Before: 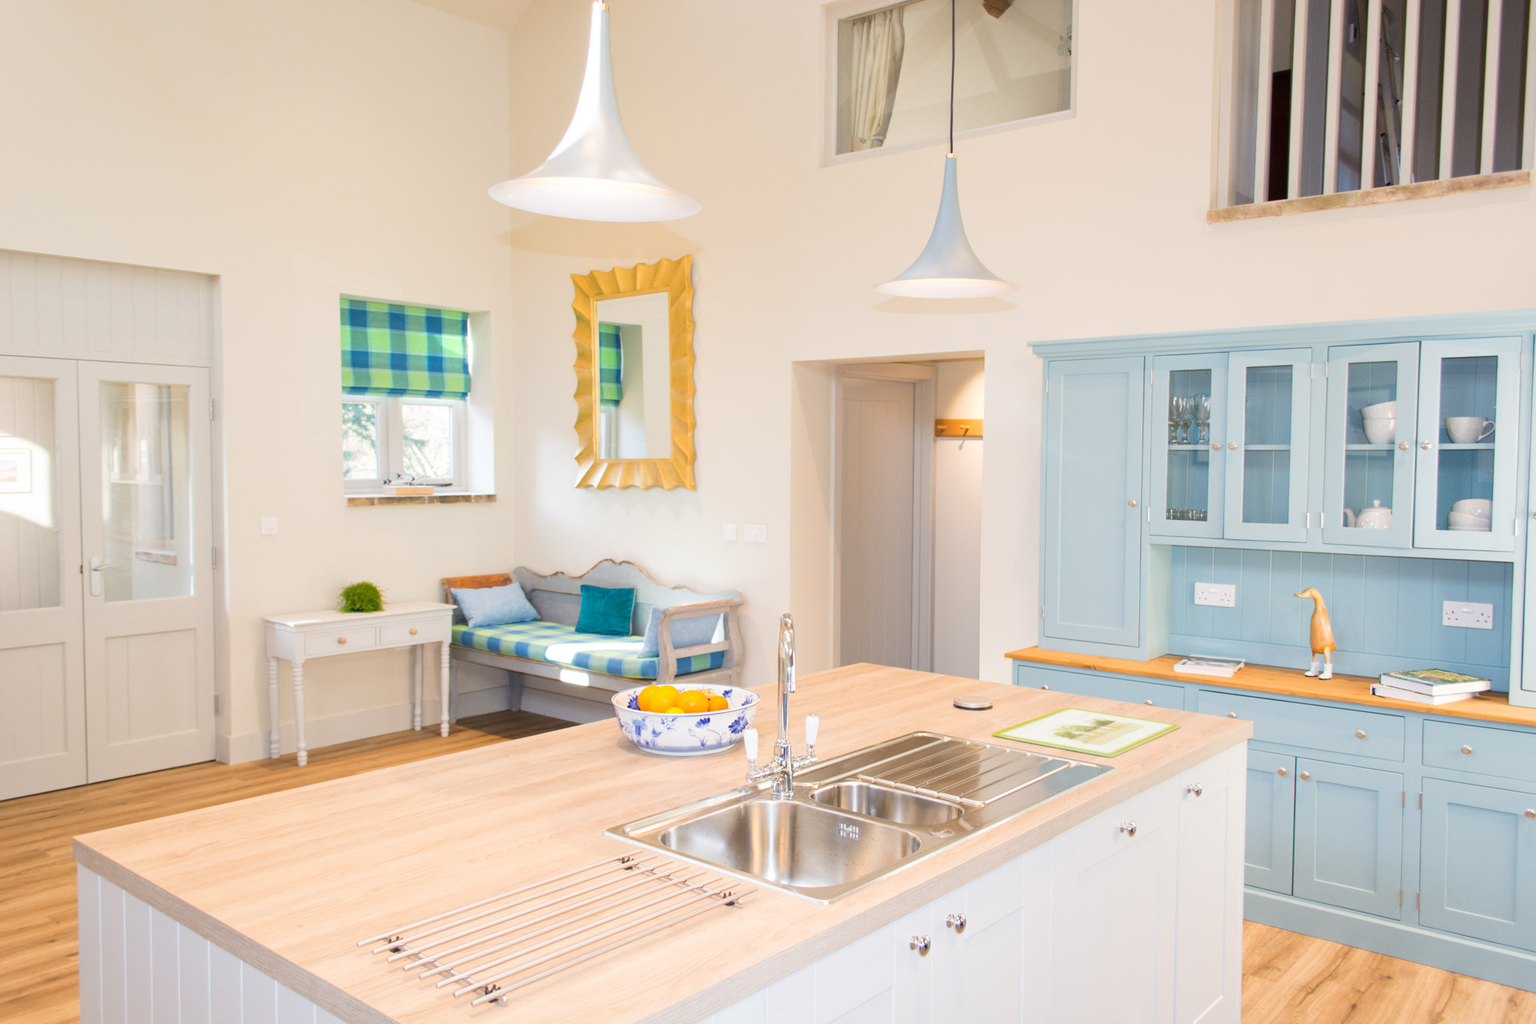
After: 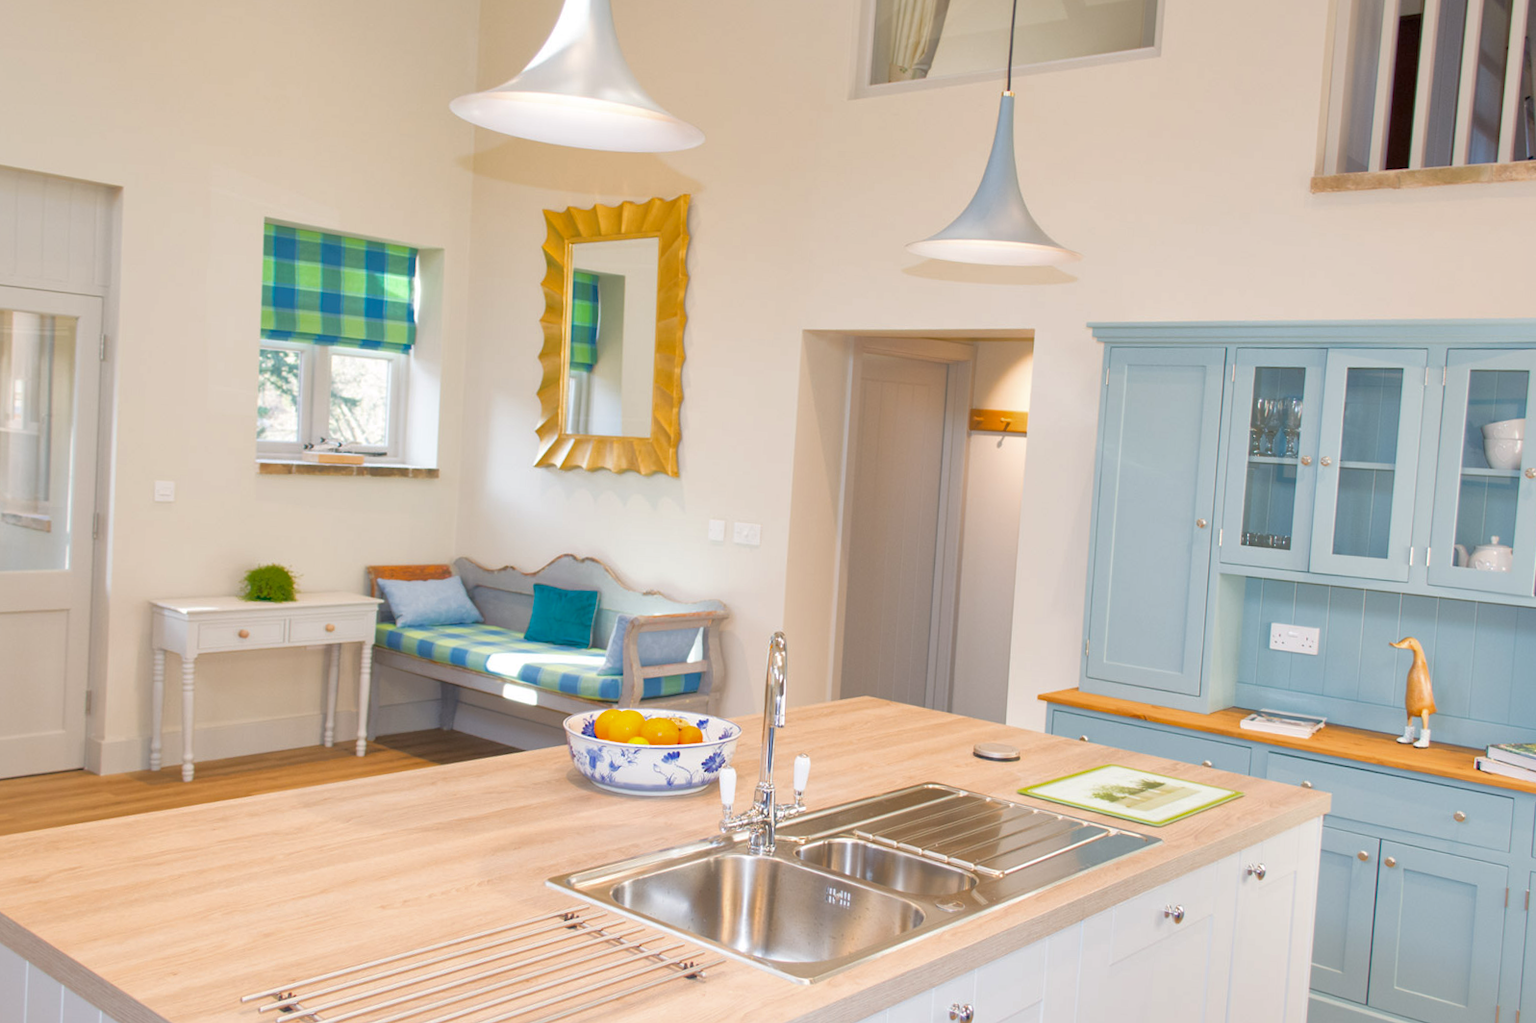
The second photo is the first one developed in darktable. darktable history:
crop and rotate: angle -3.27°, left 5.211%, top 5.211%, right 4.607%, bottom 4.607%
shadows and highlights: on, module defaults
